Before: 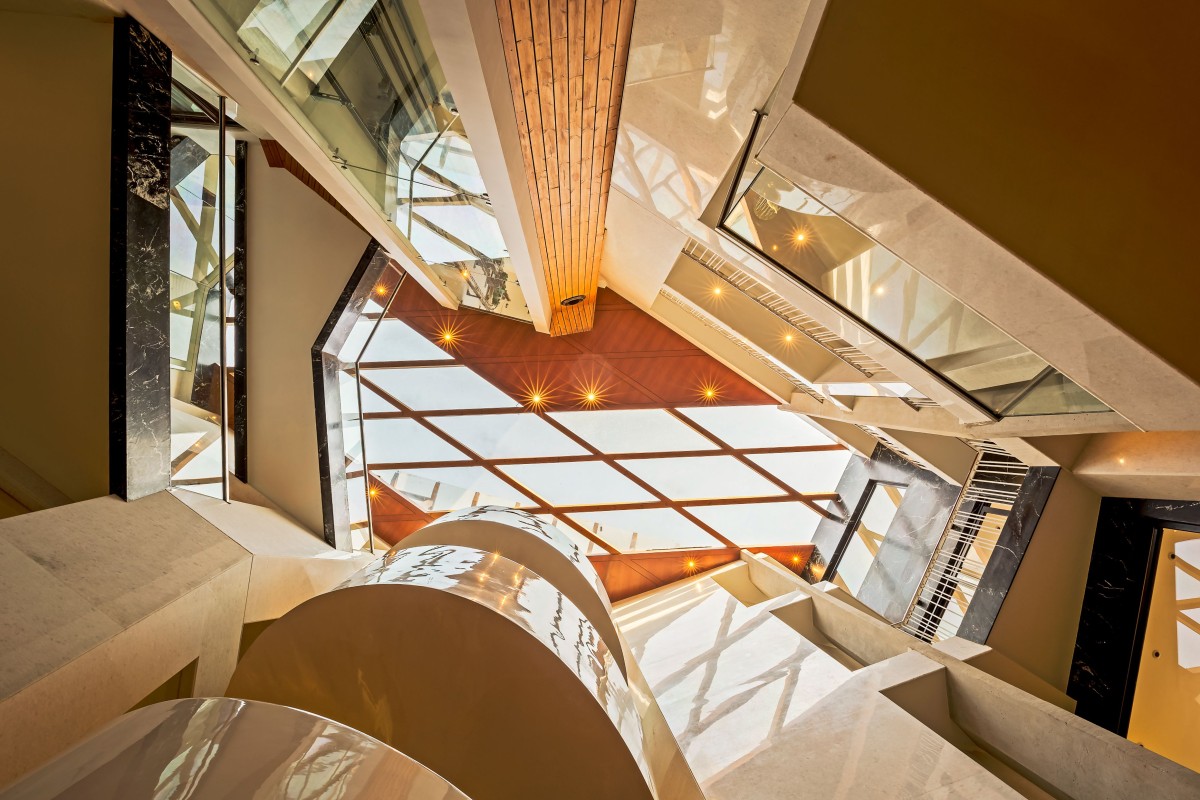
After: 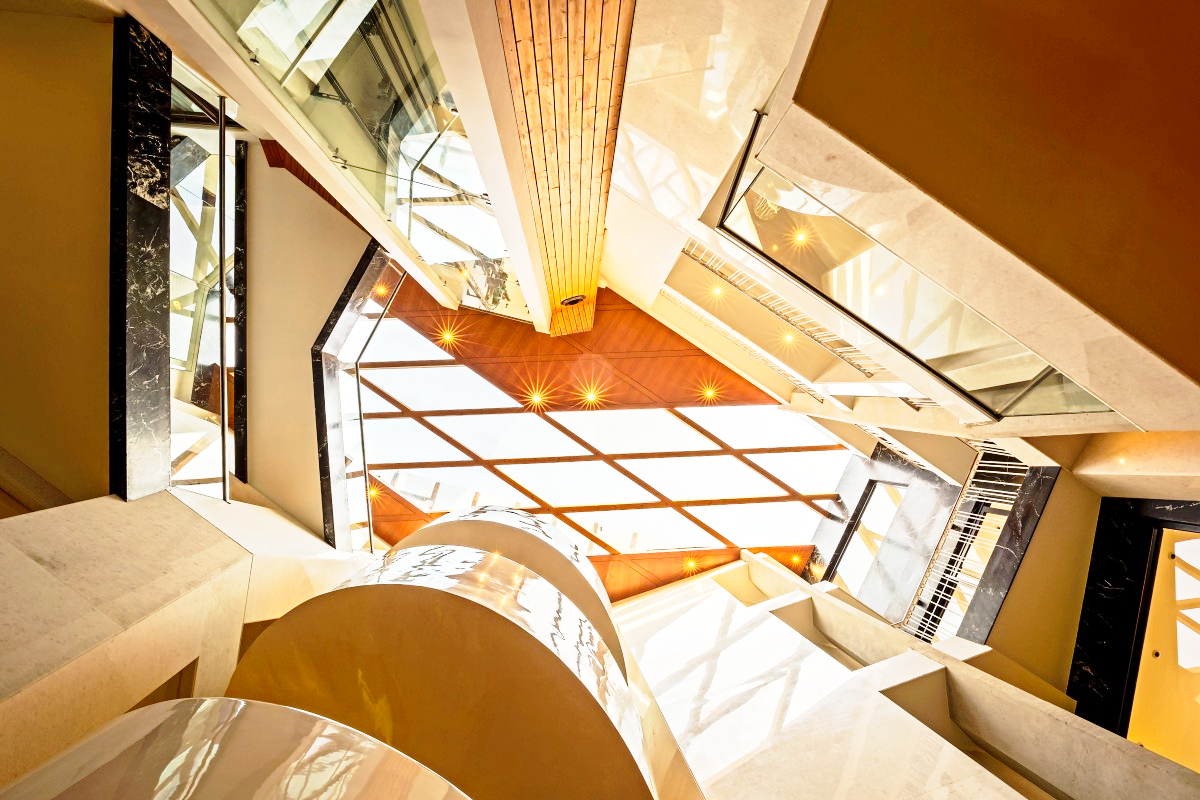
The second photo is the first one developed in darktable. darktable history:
exposure: exposure 0.2 EV, compensate highlight preservation false
base curve: curves: ch0 [(0, 0) (0.028, 0.03) (0.121, 0.232) (0.46, 0.748) (0.859, 0.968) (1, 1)], preserve colors none
